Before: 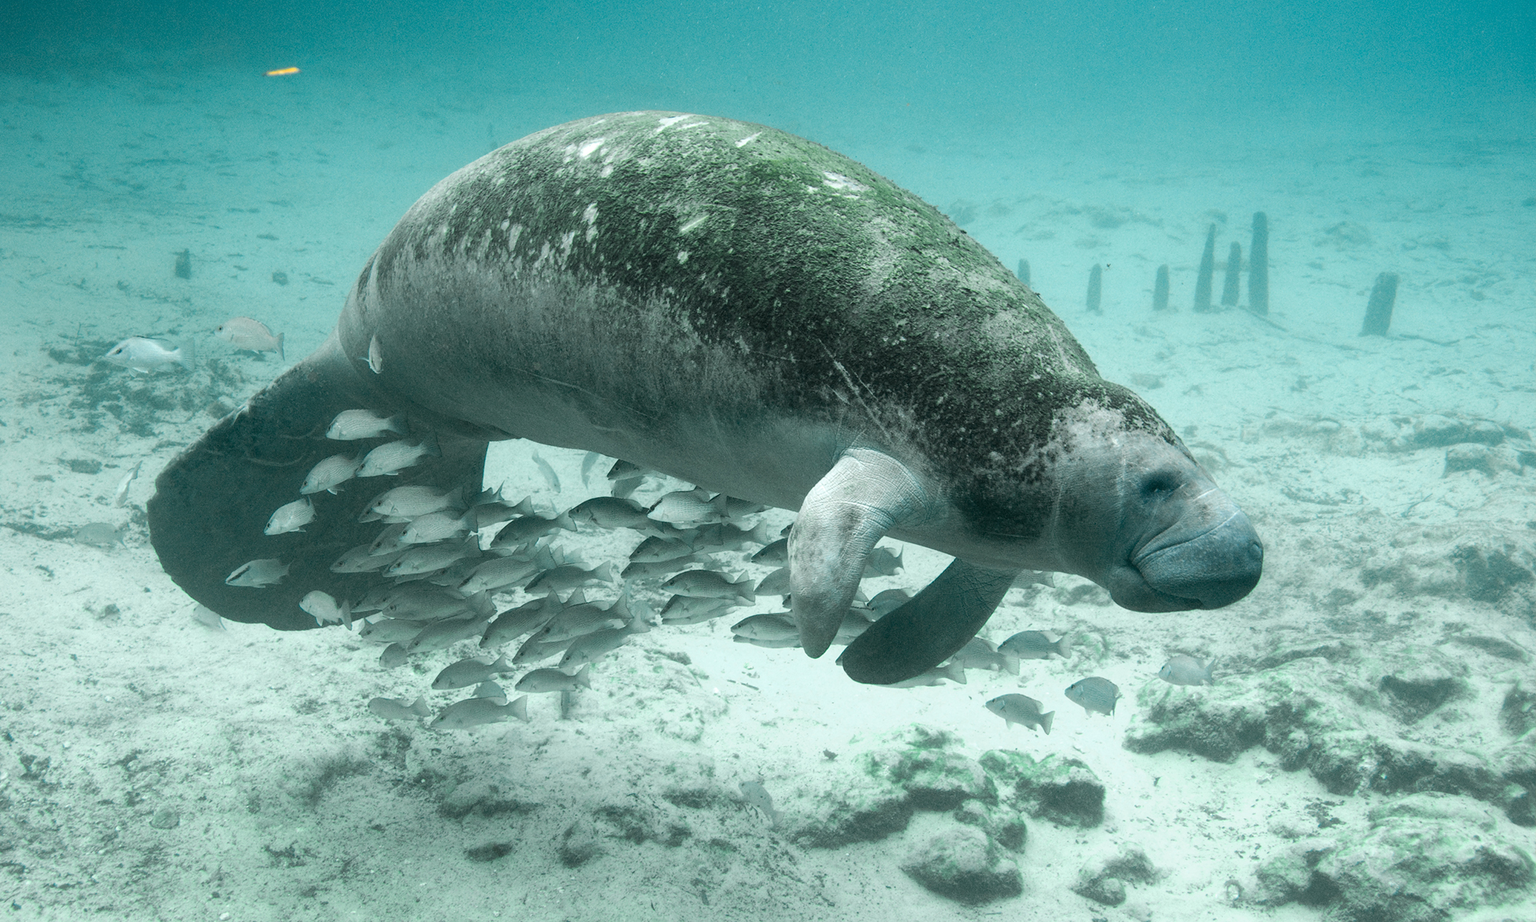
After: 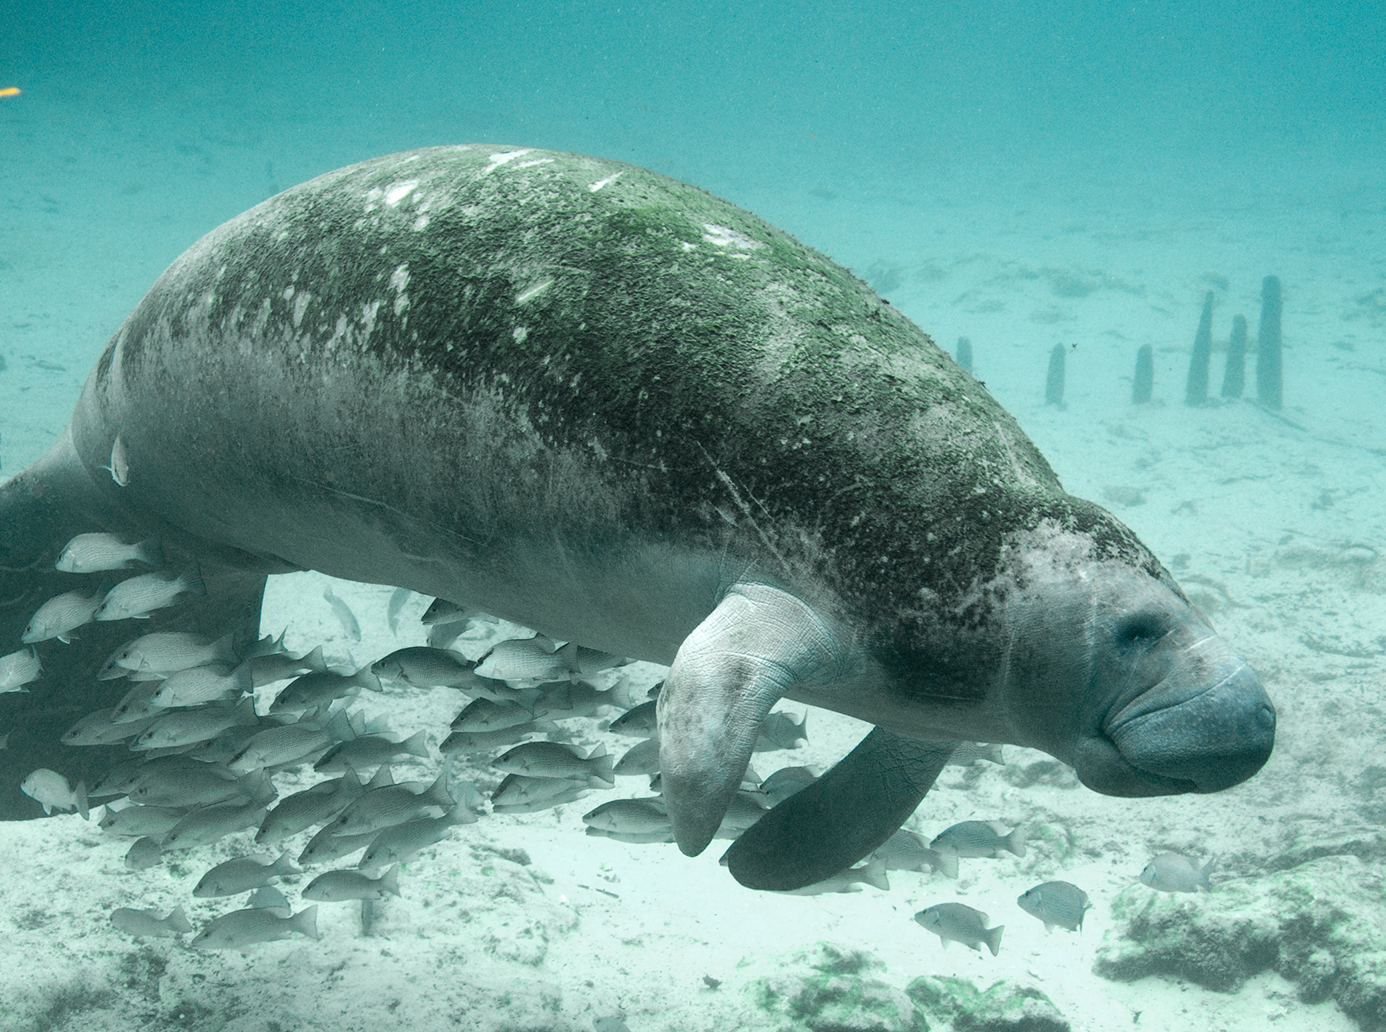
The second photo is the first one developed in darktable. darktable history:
crop: left 18.479%, right 12.2%, bottom 13.971%
tone equalizer: on, module defaults
